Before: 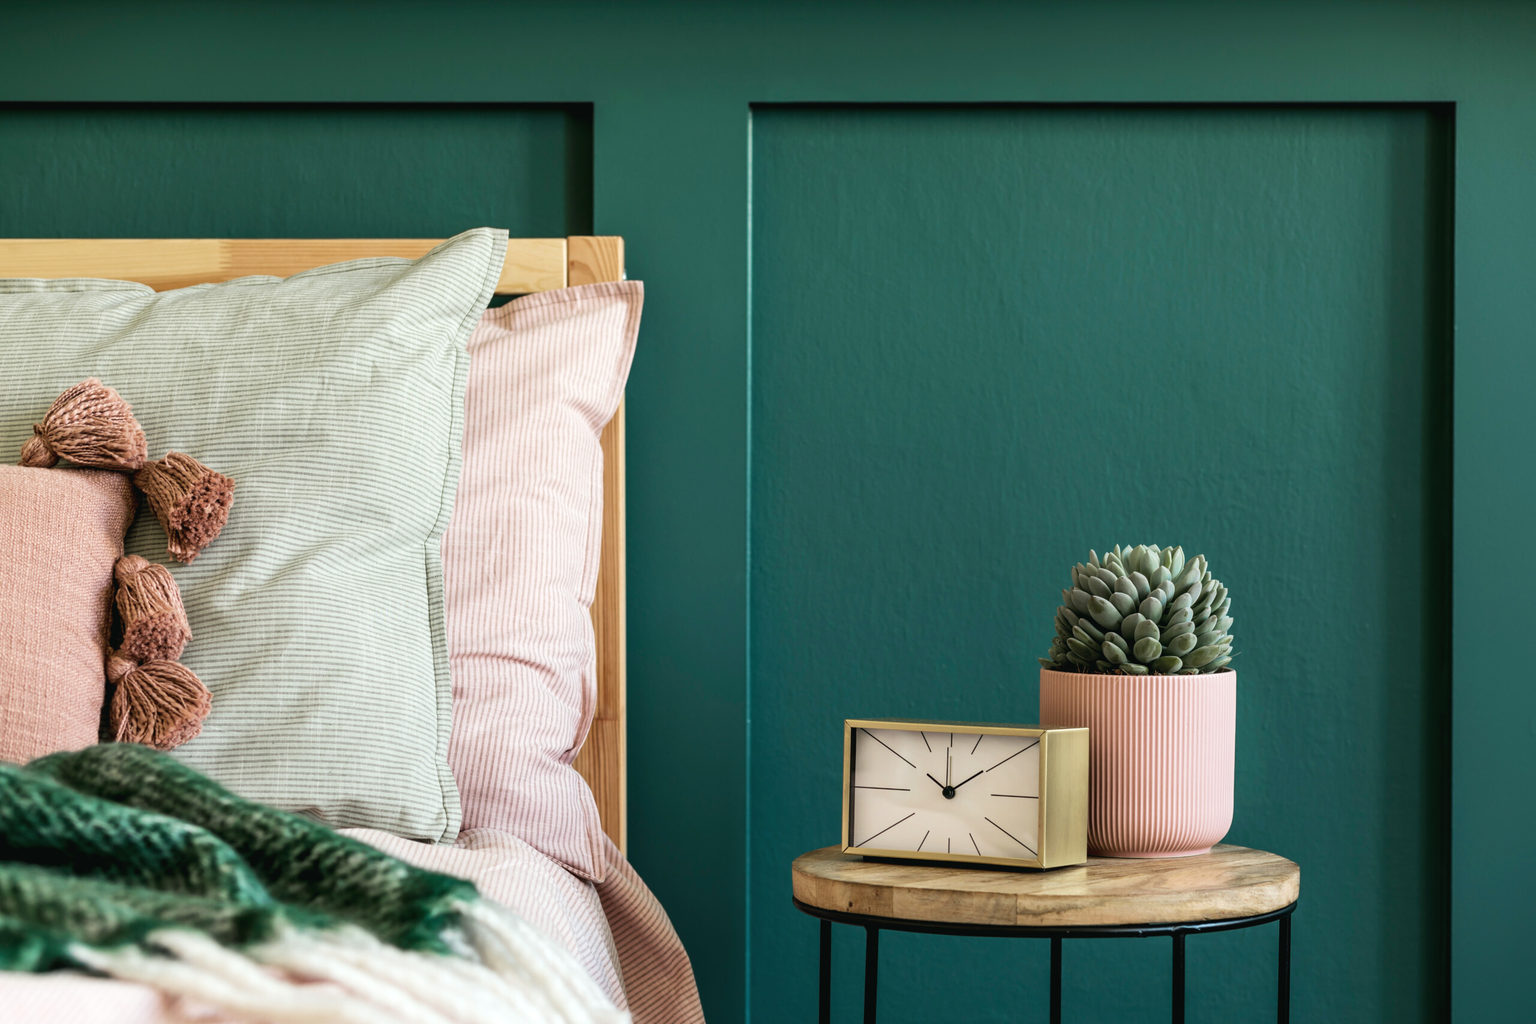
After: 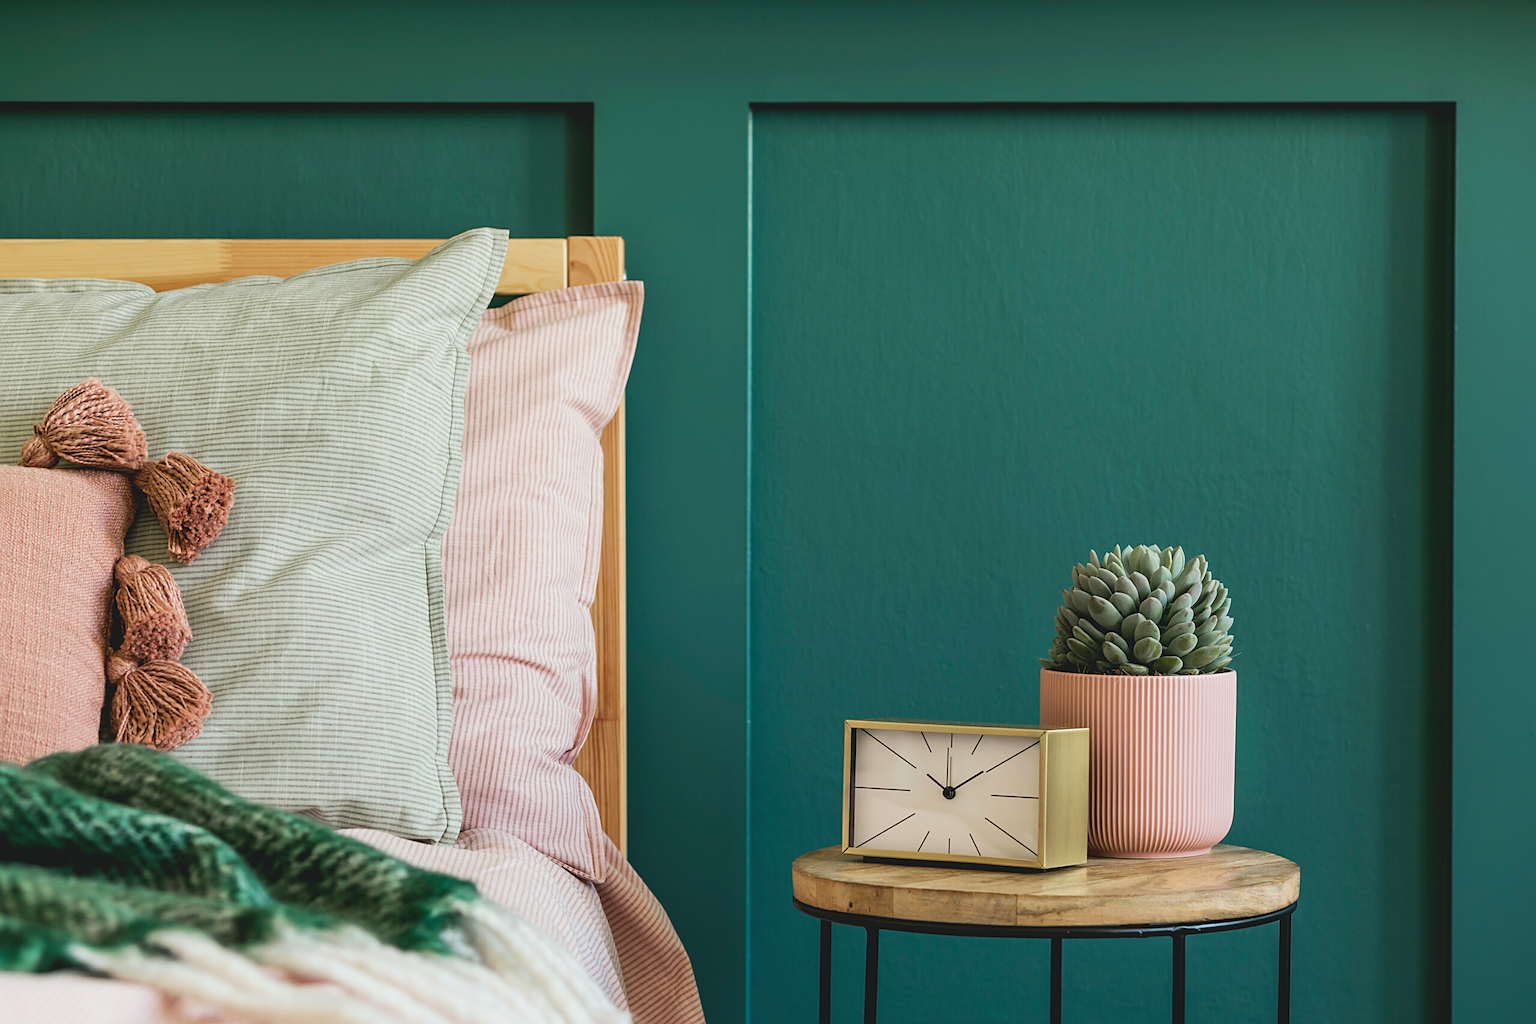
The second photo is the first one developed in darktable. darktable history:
lowpass: radius 0.1, contrast 0.85, saturation 1.1, unbound 0
sharpen: on, module defaults
